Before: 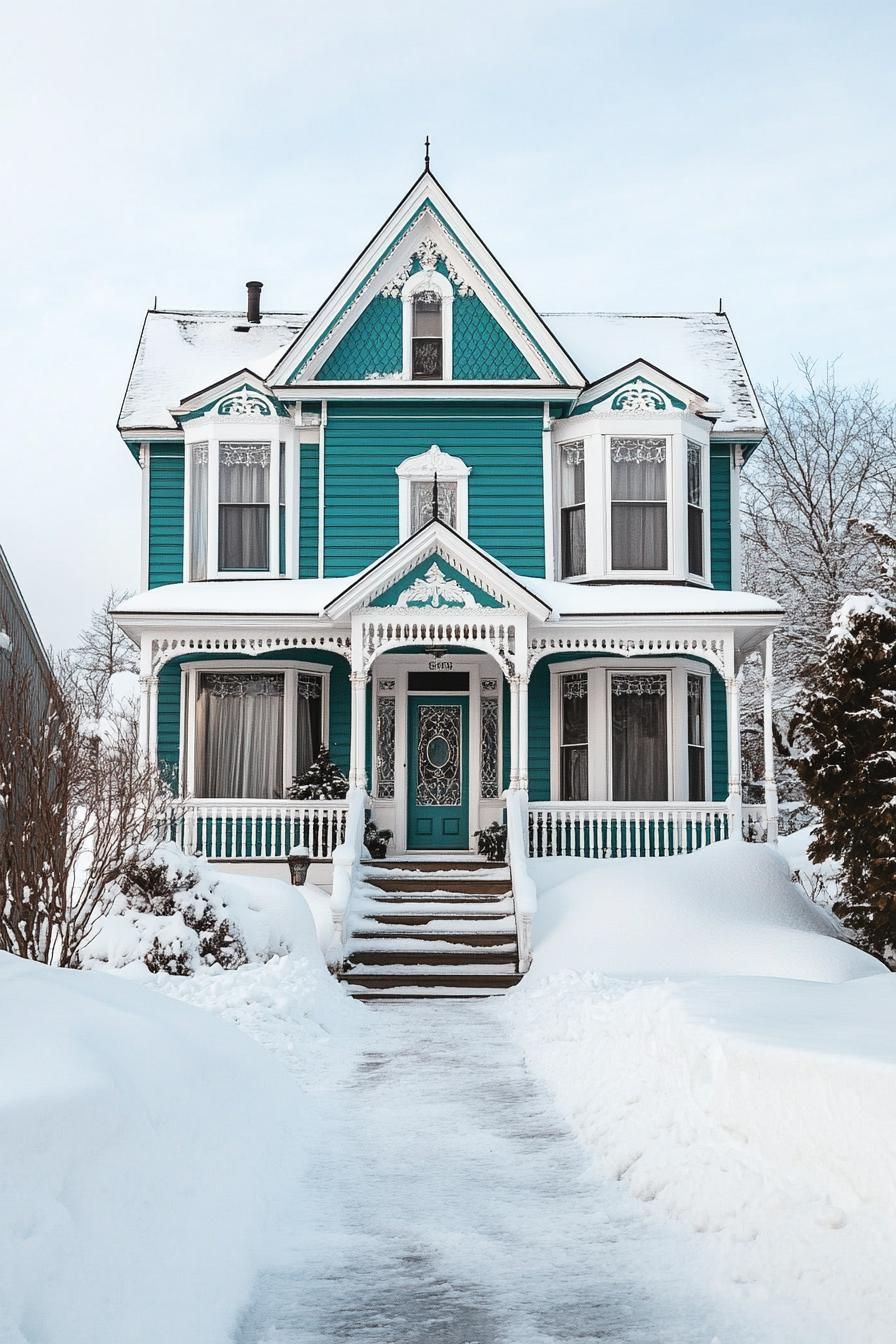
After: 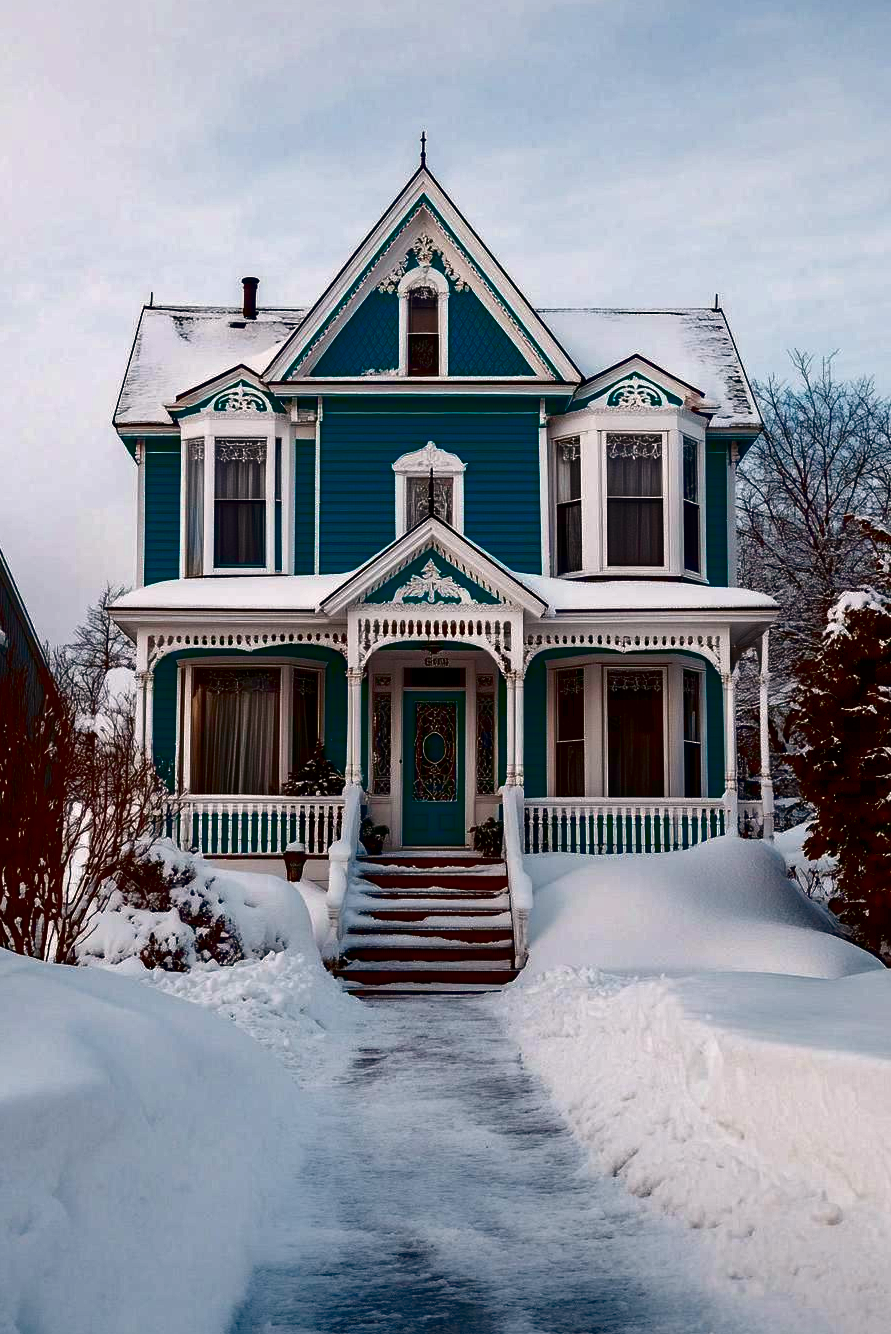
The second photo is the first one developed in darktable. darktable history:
contrast brightness saturation: brightness -0.991, saturation 0.989
color balance rgb: power › hue 75.17°, highlights gain › chroma 0.949%, highlights gain › hue 27.02°, linear chroma grading › global chroma 8.849%, perceptual saturation grading › global saturation 20%, perceptual saturation grading › highlights -50.299%, perceptual saturation grading › shadows 30.62%, global vibrance 20%
crop and rotate: left 0.506%, top 0.299%, bottom 0.398%
